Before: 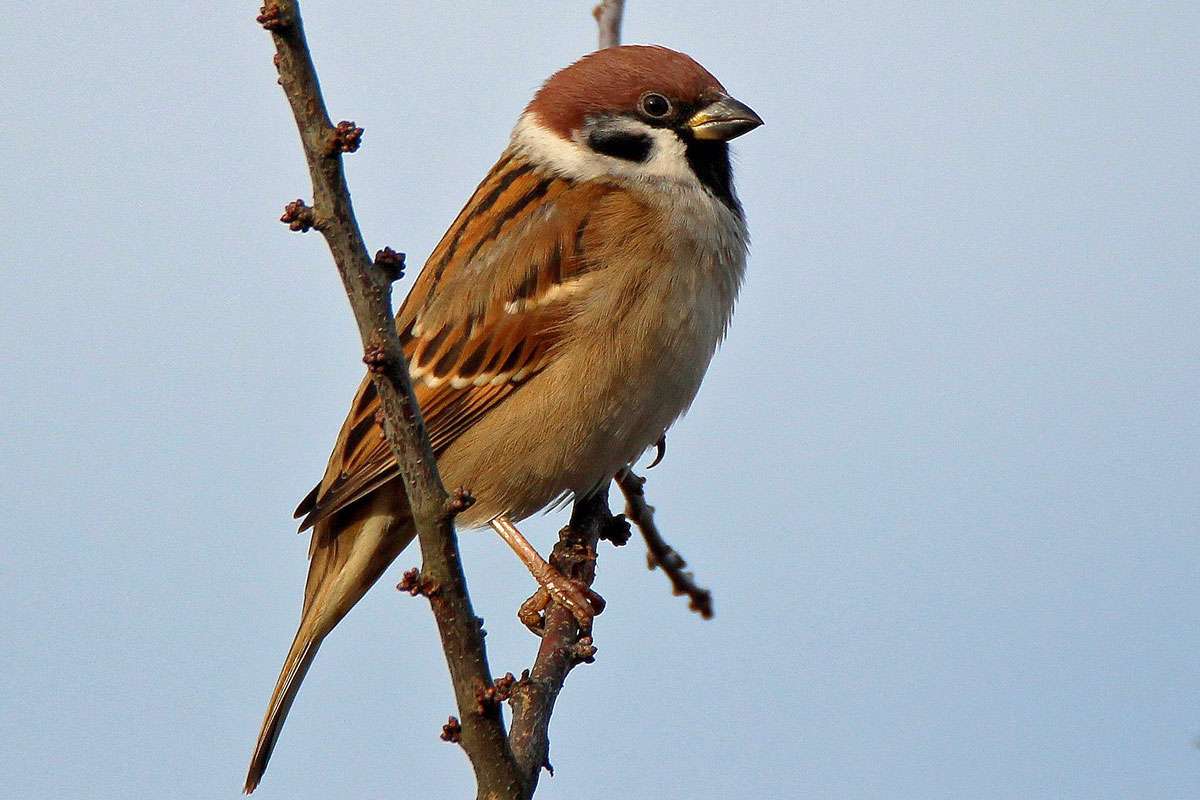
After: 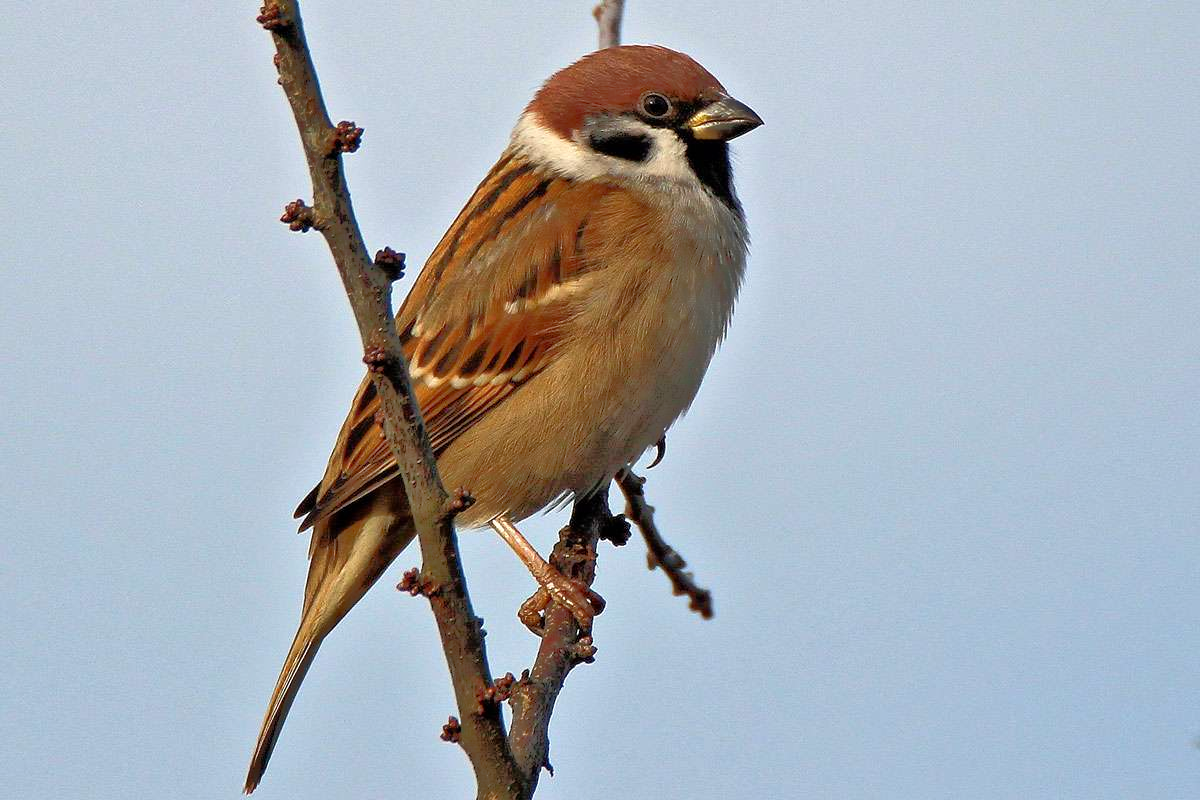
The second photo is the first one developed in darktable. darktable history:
tone equalizer: -8 EV -0.53 EV, -7 EV -0.29 EV, -6 EV -0.069 EV, -5 EV 0.382 EV, -4 EV 0.966 EV, -3 EV 0.787 EV, -2 EV -0.012 EV, -1 EV 0.127 EV, +0 EV -0.018 EV, smoothing 1
